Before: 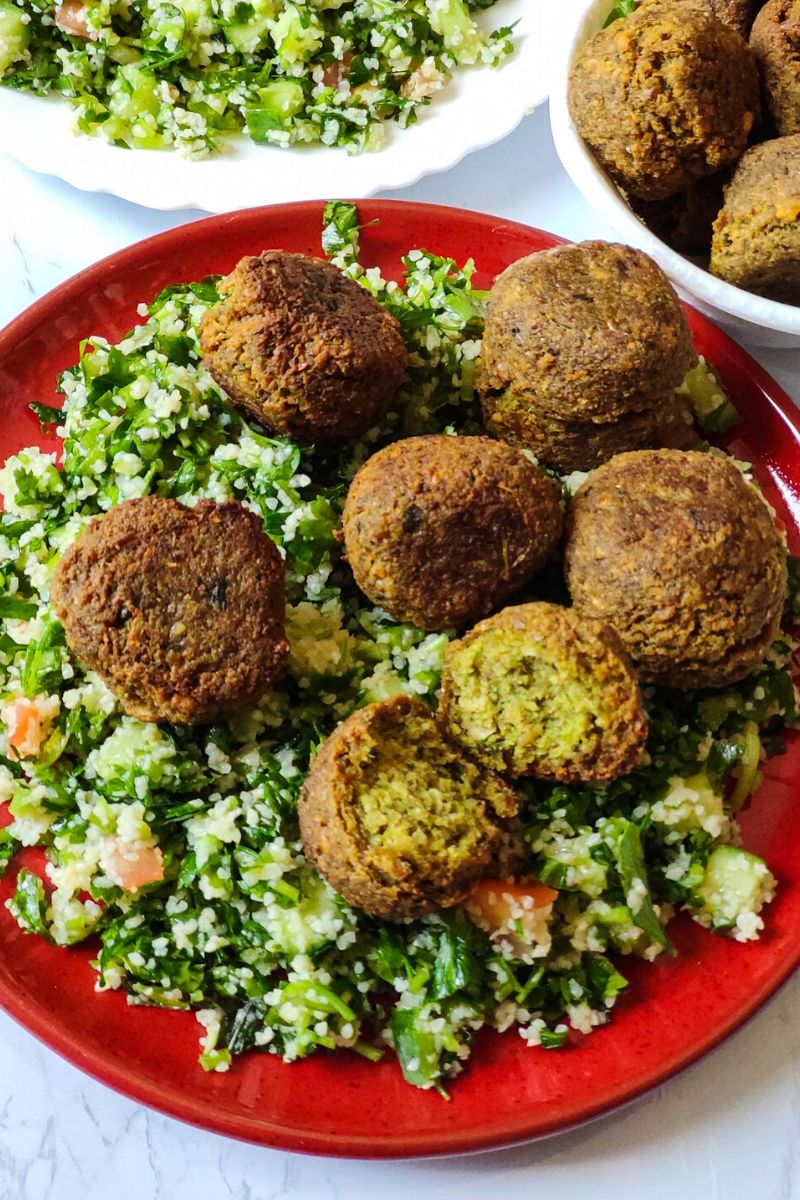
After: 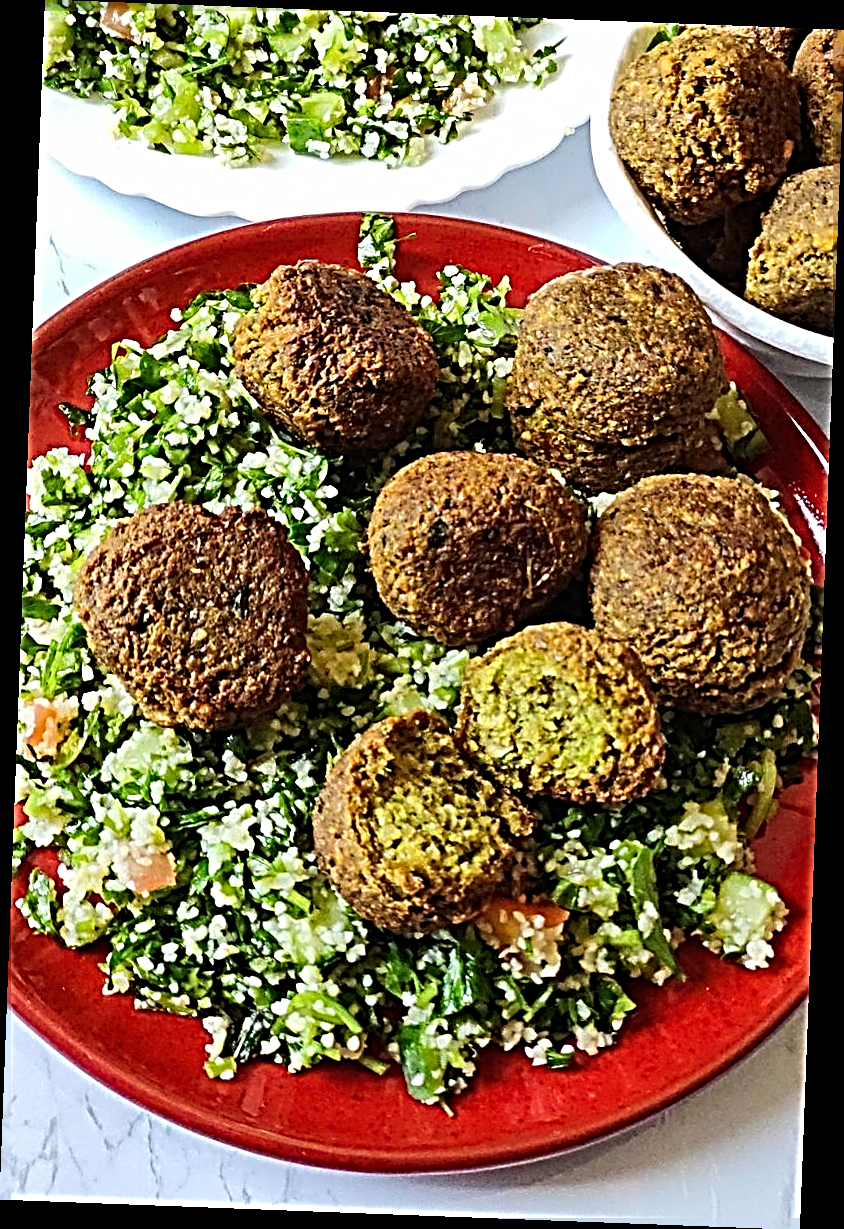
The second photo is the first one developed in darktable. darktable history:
sharpen: radius 4.001, amount 2
rotate and perspective: rotation 2.17°, automatic cropping off
